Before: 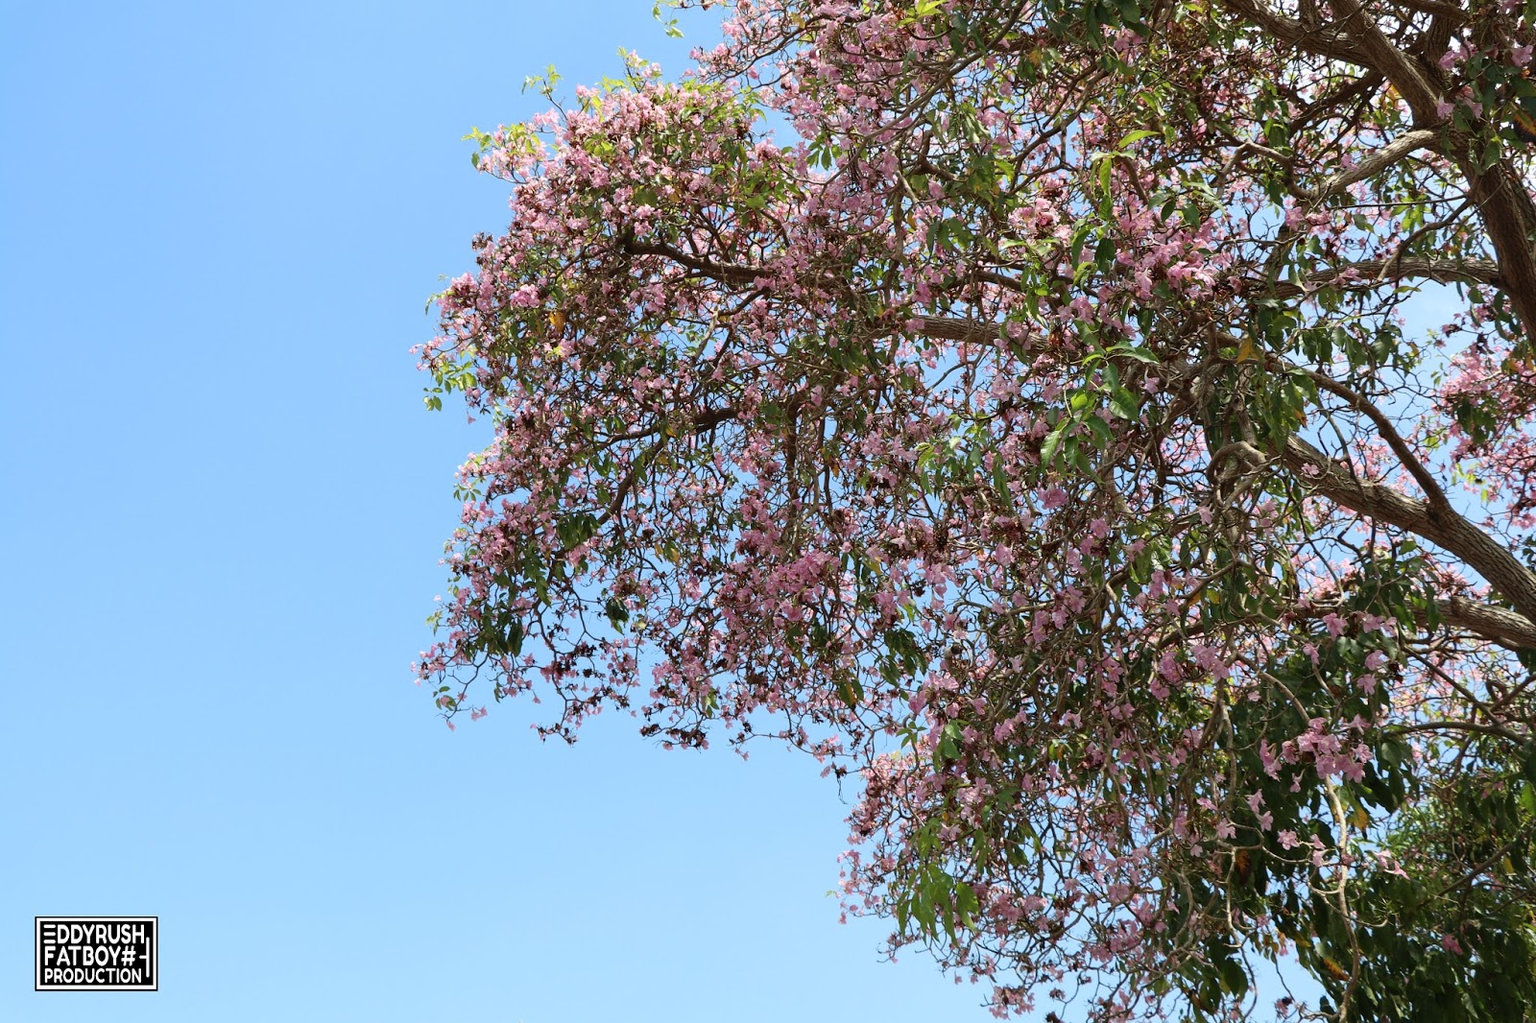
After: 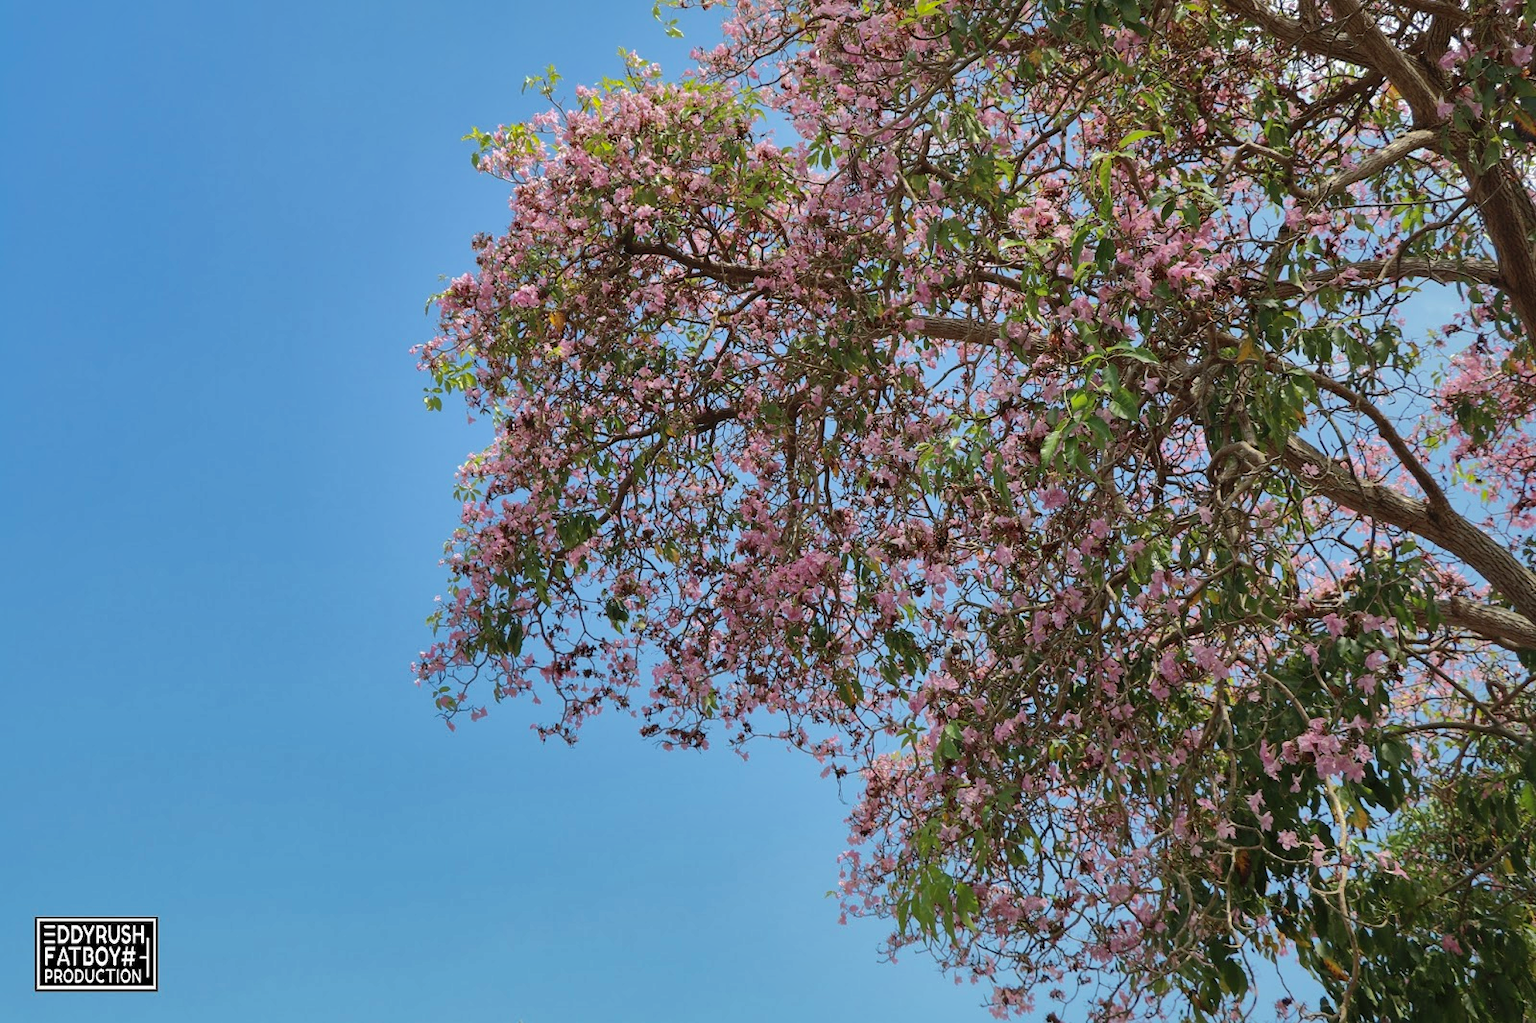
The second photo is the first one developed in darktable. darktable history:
shadows and highlights: shadows 38.57, highlights -75.28
